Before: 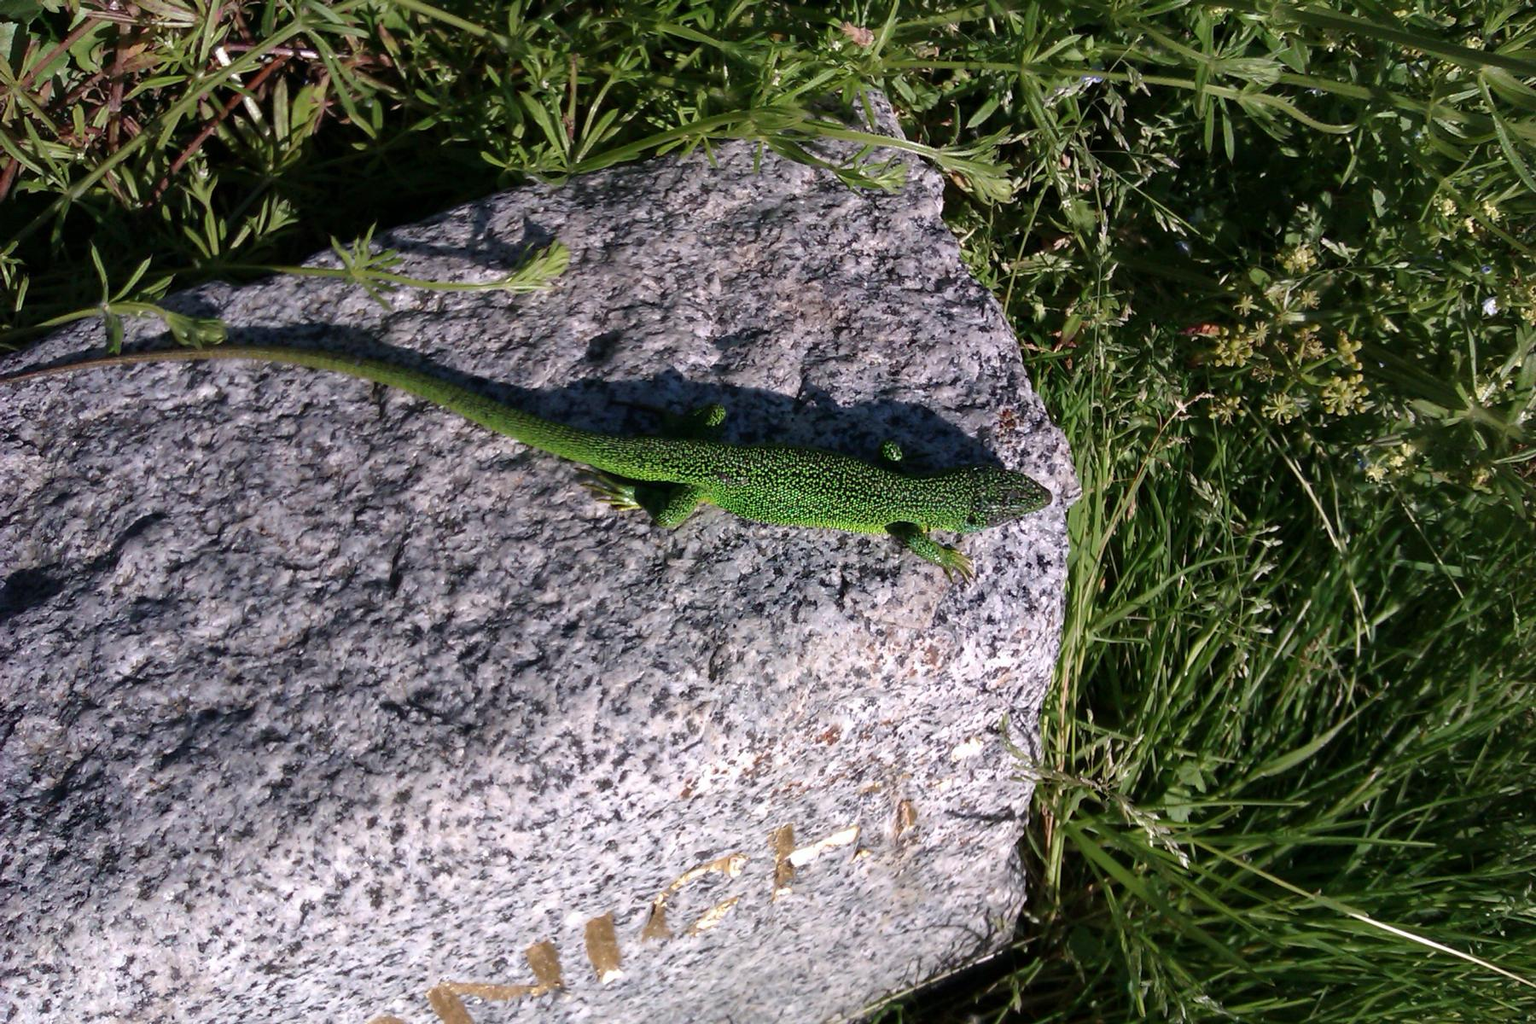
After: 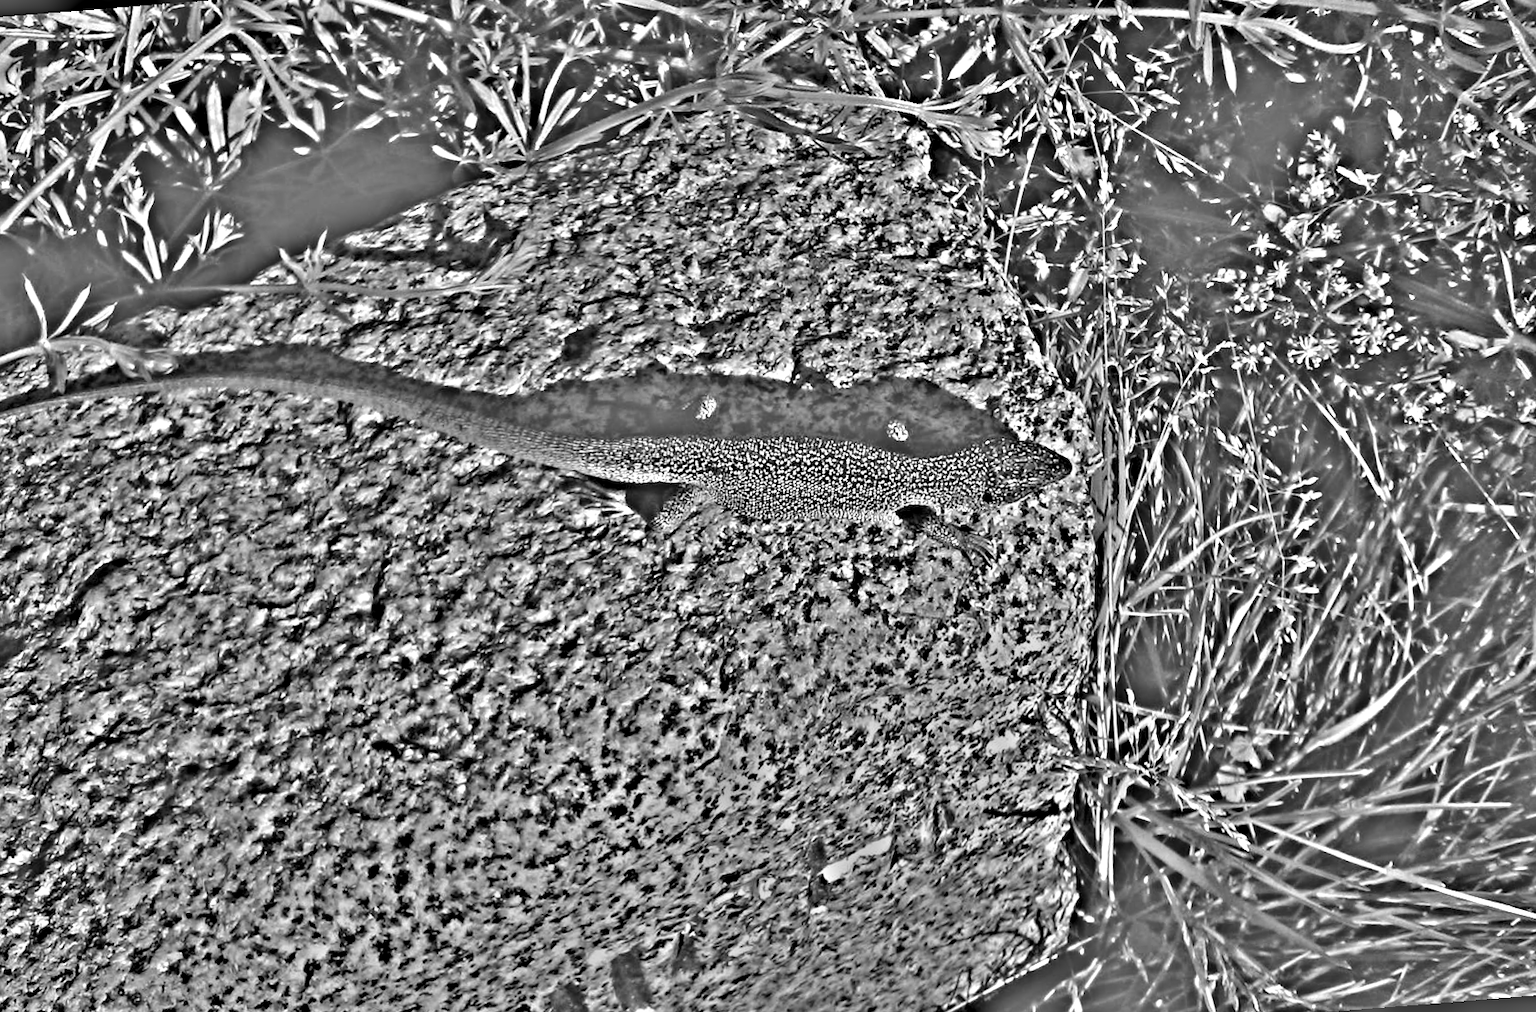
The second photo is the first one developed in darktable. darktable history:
rotate and perspective: rotation -4.57°, crop left 0.054, crop right 0.944, crop top 0.087, crop bottom 0.914
color contrast: blue-yellow contrast 0.62
highpass: sharpness 49.79%, contrast boost 49.79%
shadows and highlights: soften with gaussian
